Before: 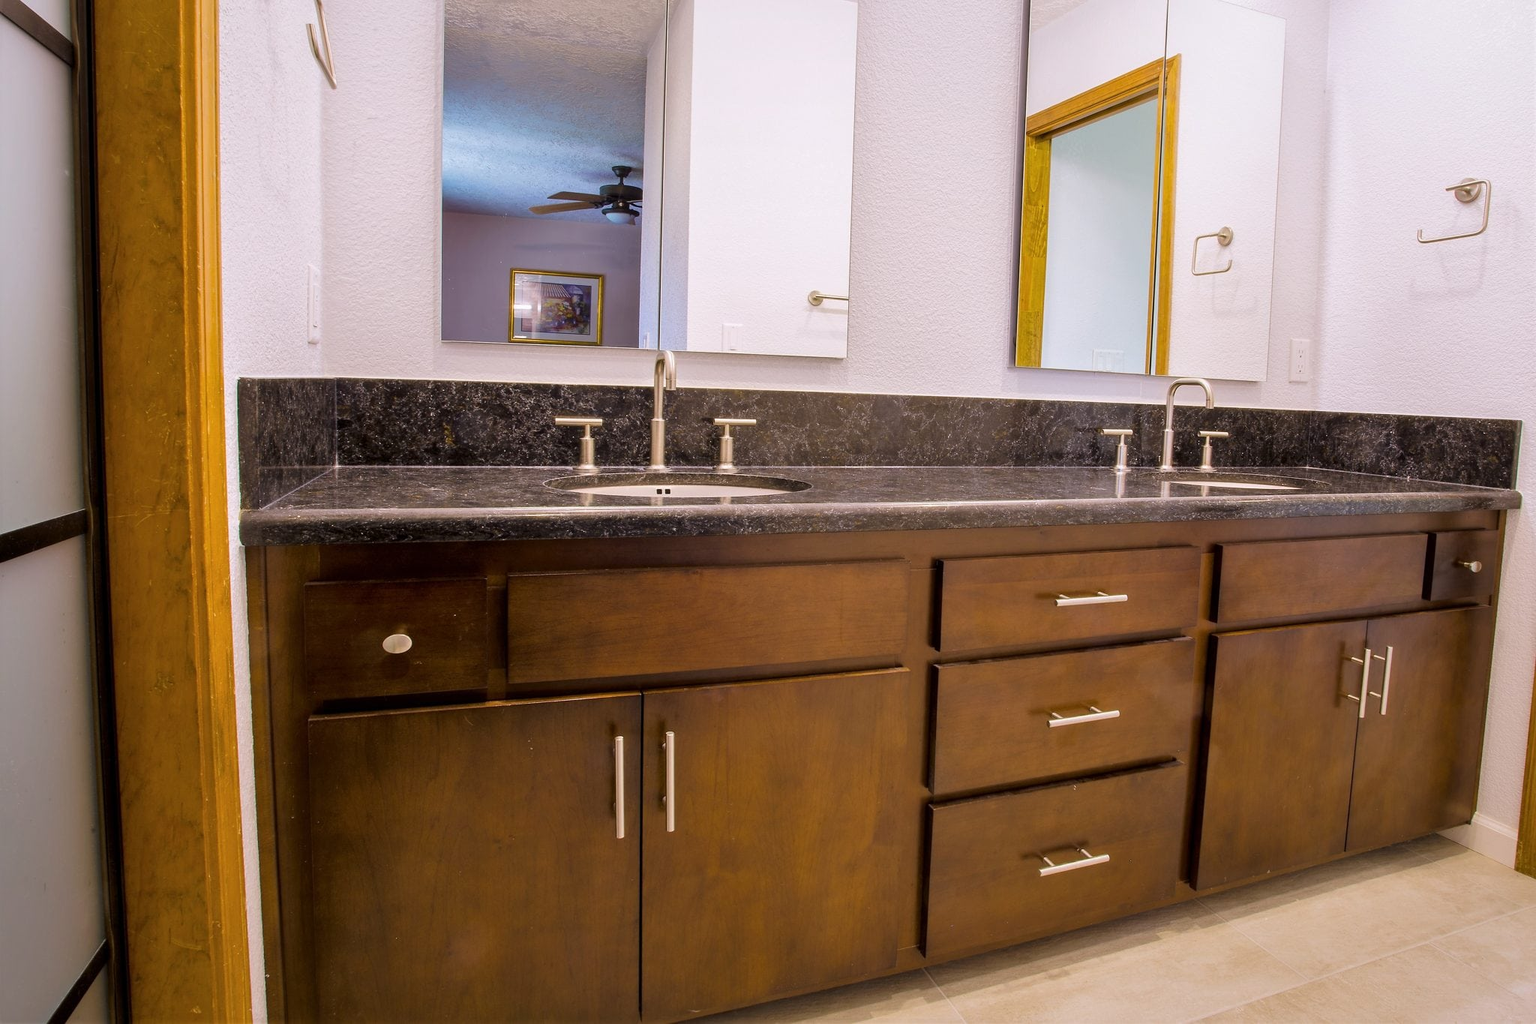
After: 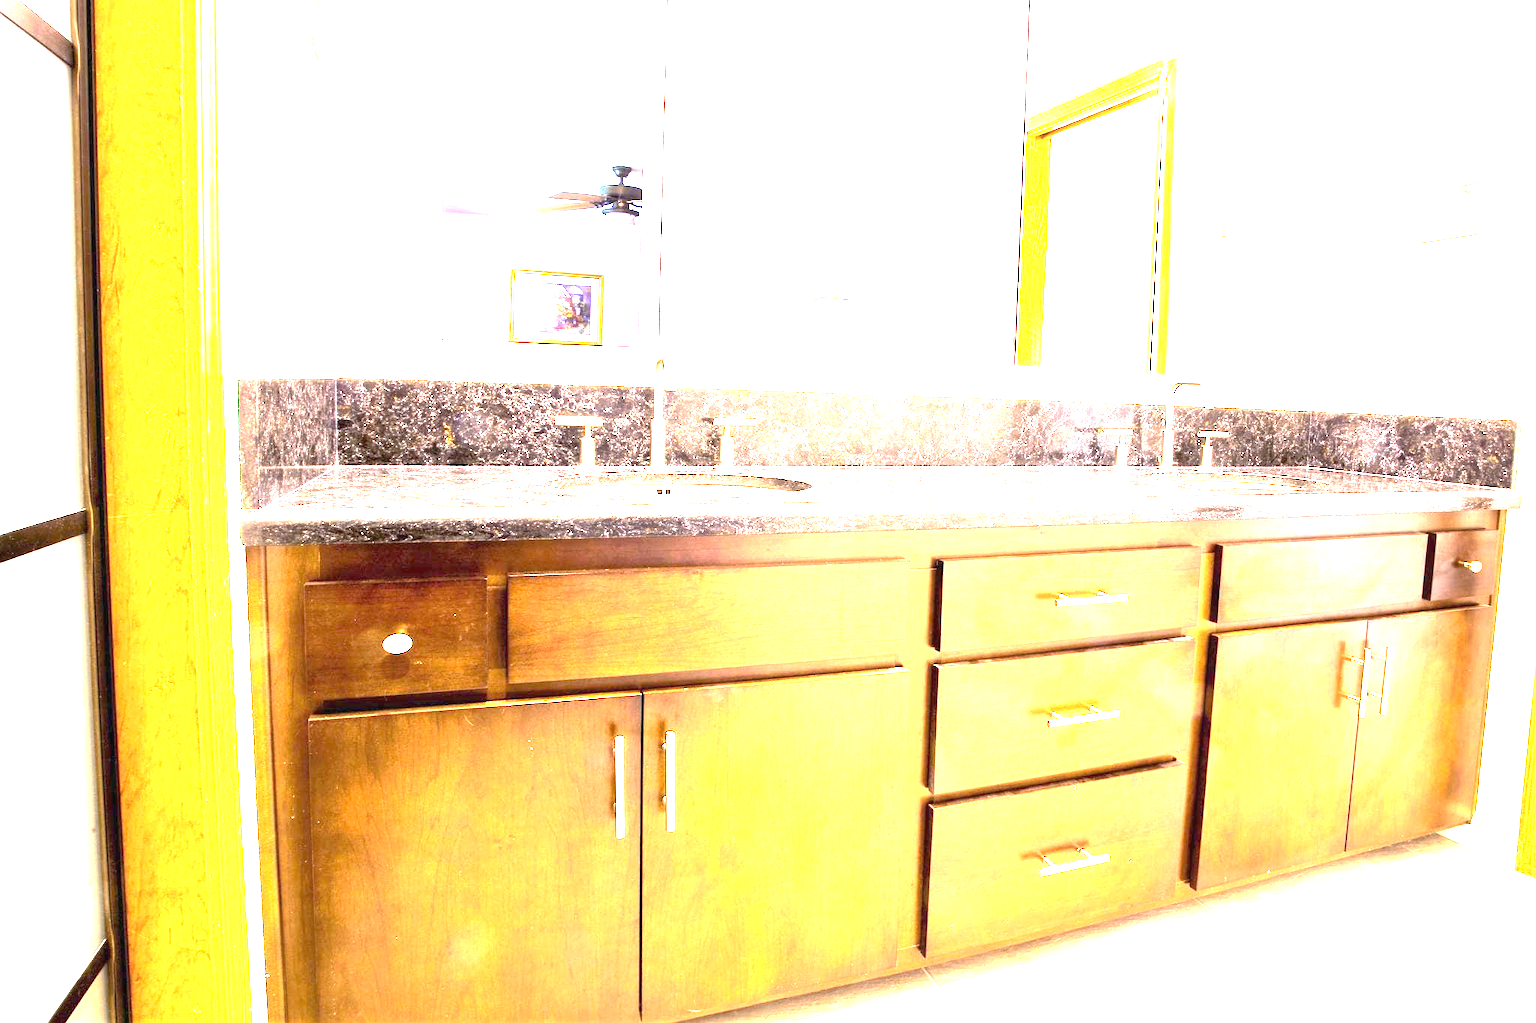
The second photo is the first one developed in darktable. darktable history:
exposure: black level correction 0, exposure 3.963 EV, compensate exposure bias true, compensate highlight preservation false
